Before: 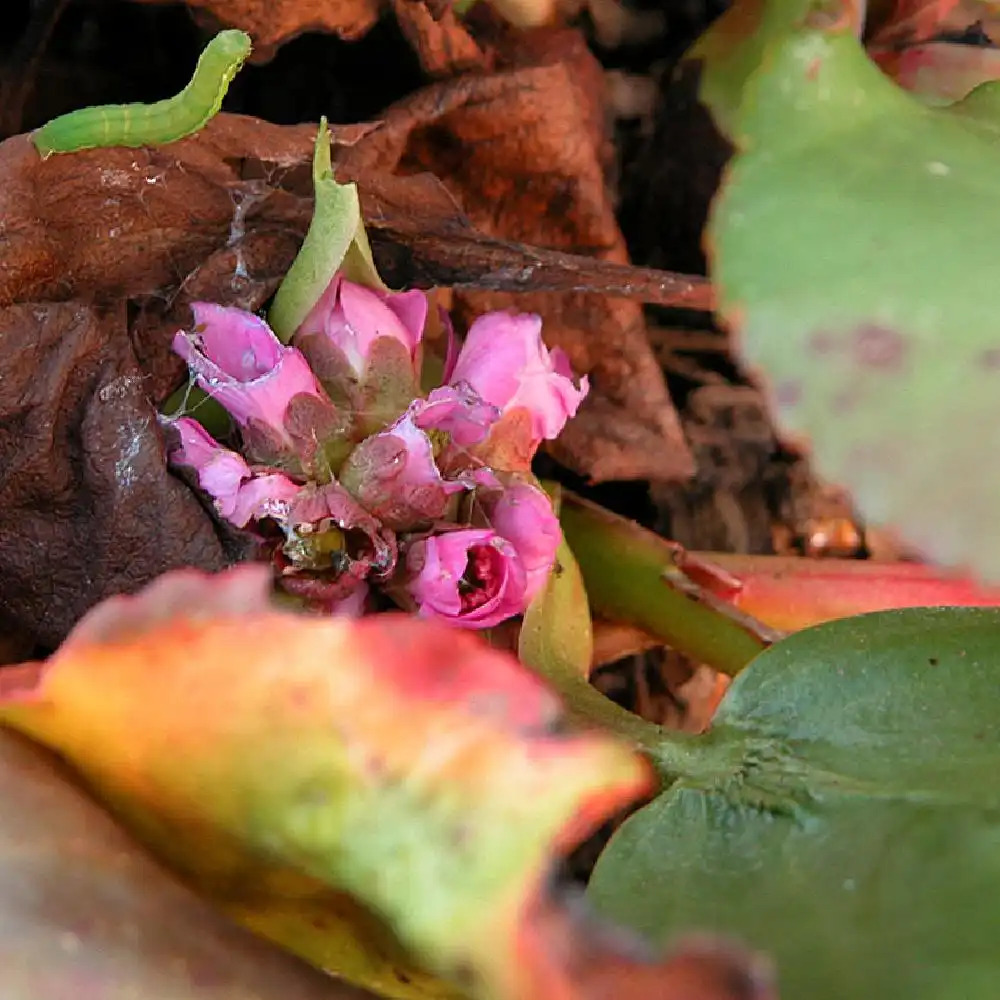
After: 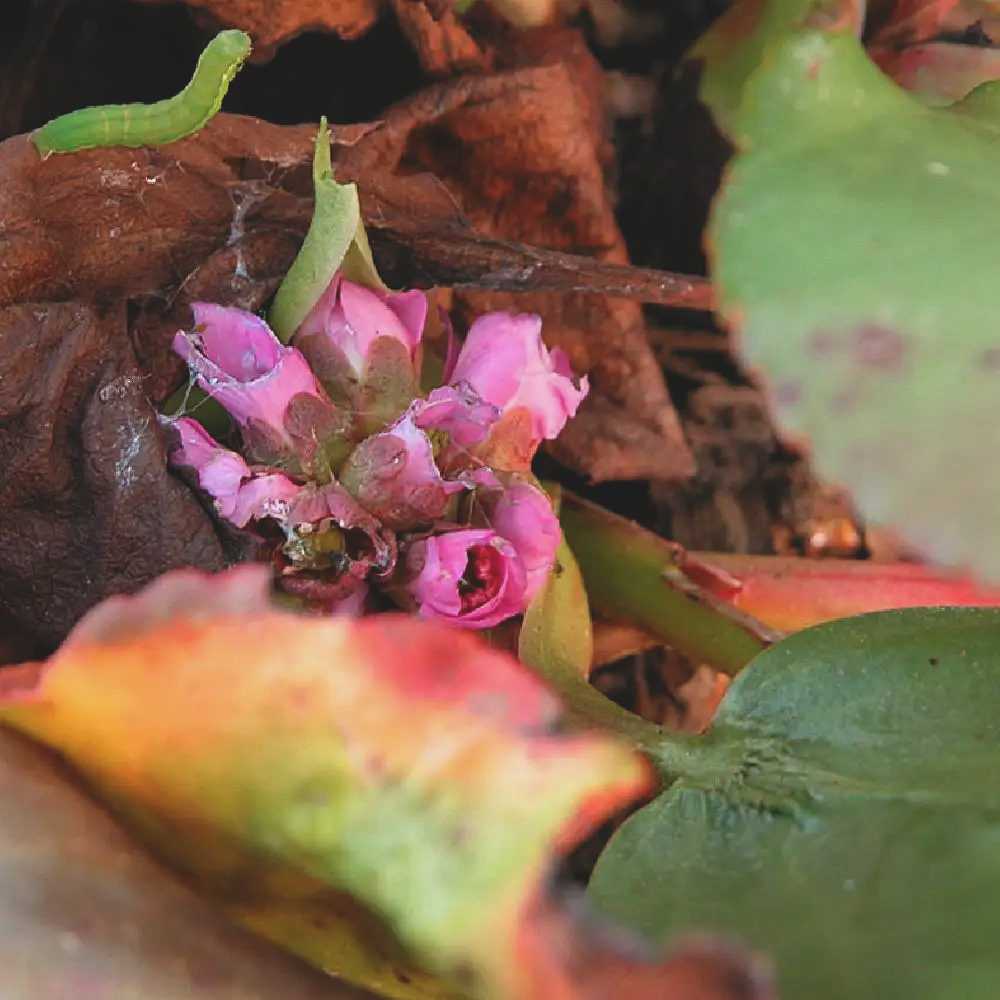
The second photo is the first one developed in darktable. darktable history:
exposure: black level correction -0.014, exposure -0.185 EV, compensate exposure bias true, compensate highlight preservation false
